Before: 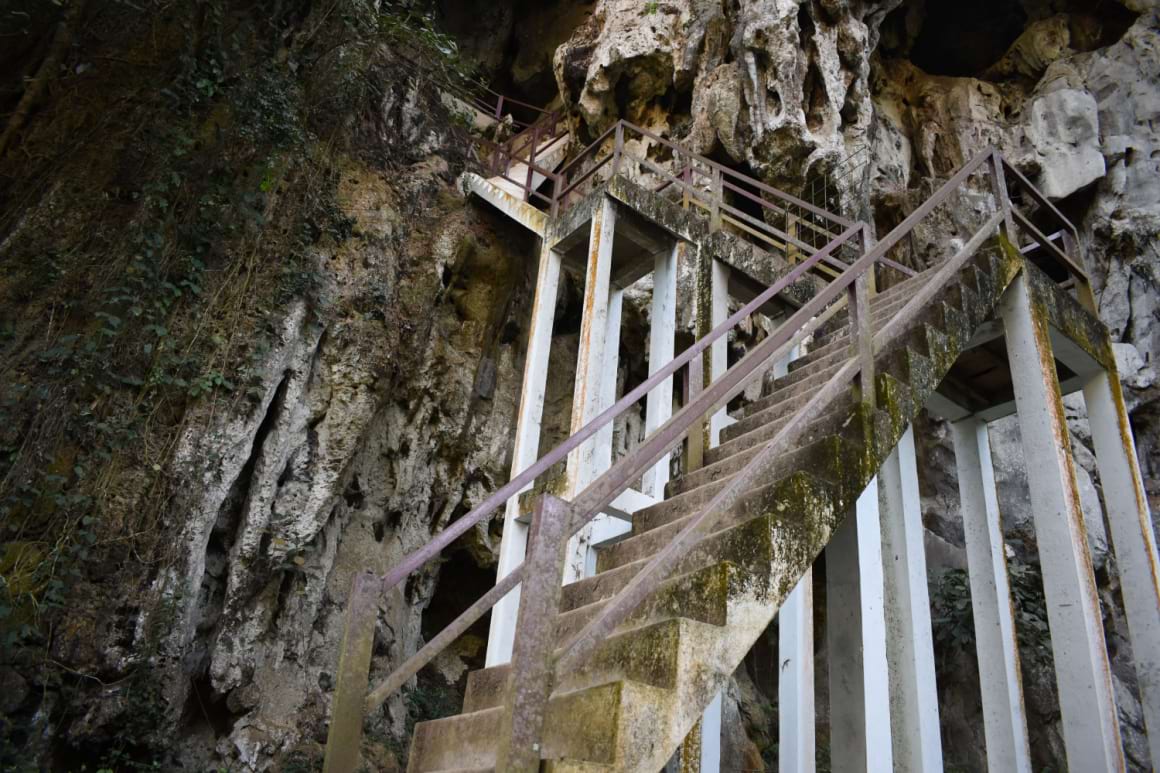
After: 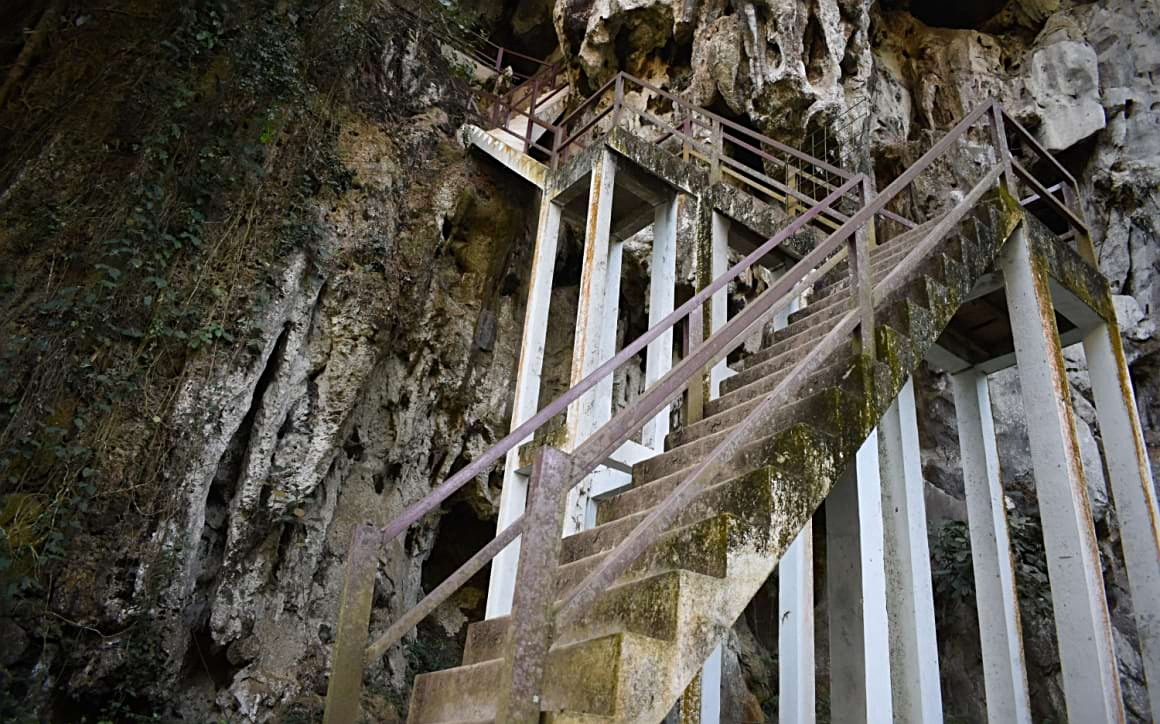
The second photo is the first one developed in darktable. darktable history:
white balance: emerald 1
crop and rotate: top 6.25%
rotate and perspective: automatic cropping off
sharpen: radius 2.167, amount 0.381, threshold 0
